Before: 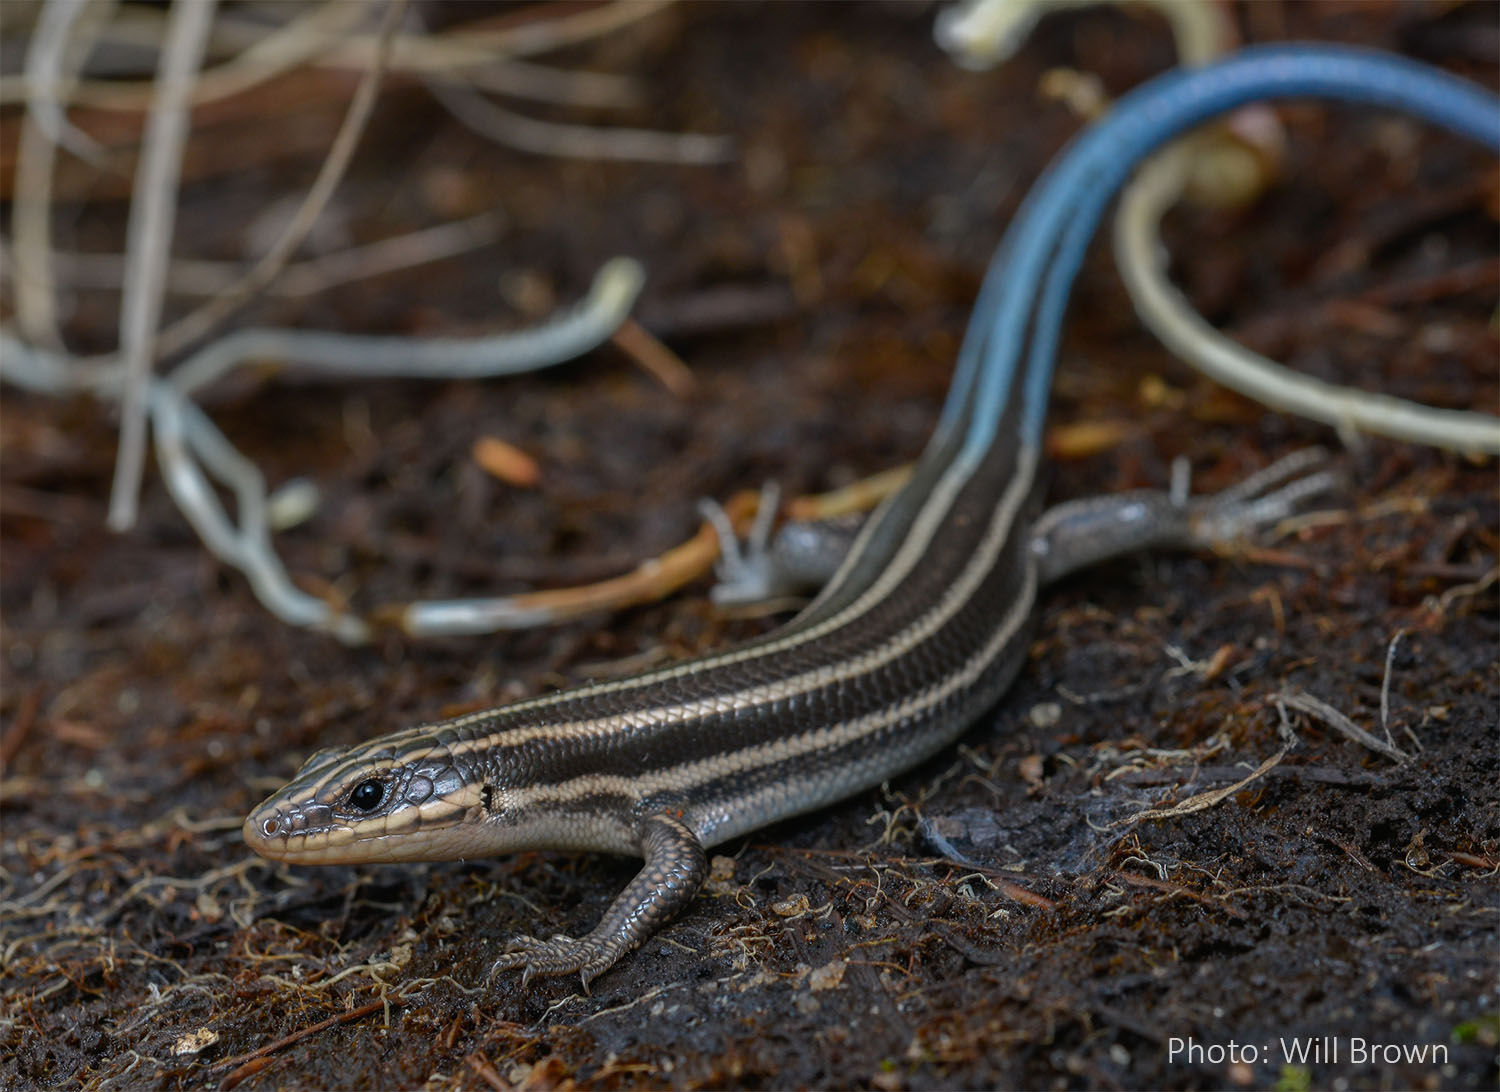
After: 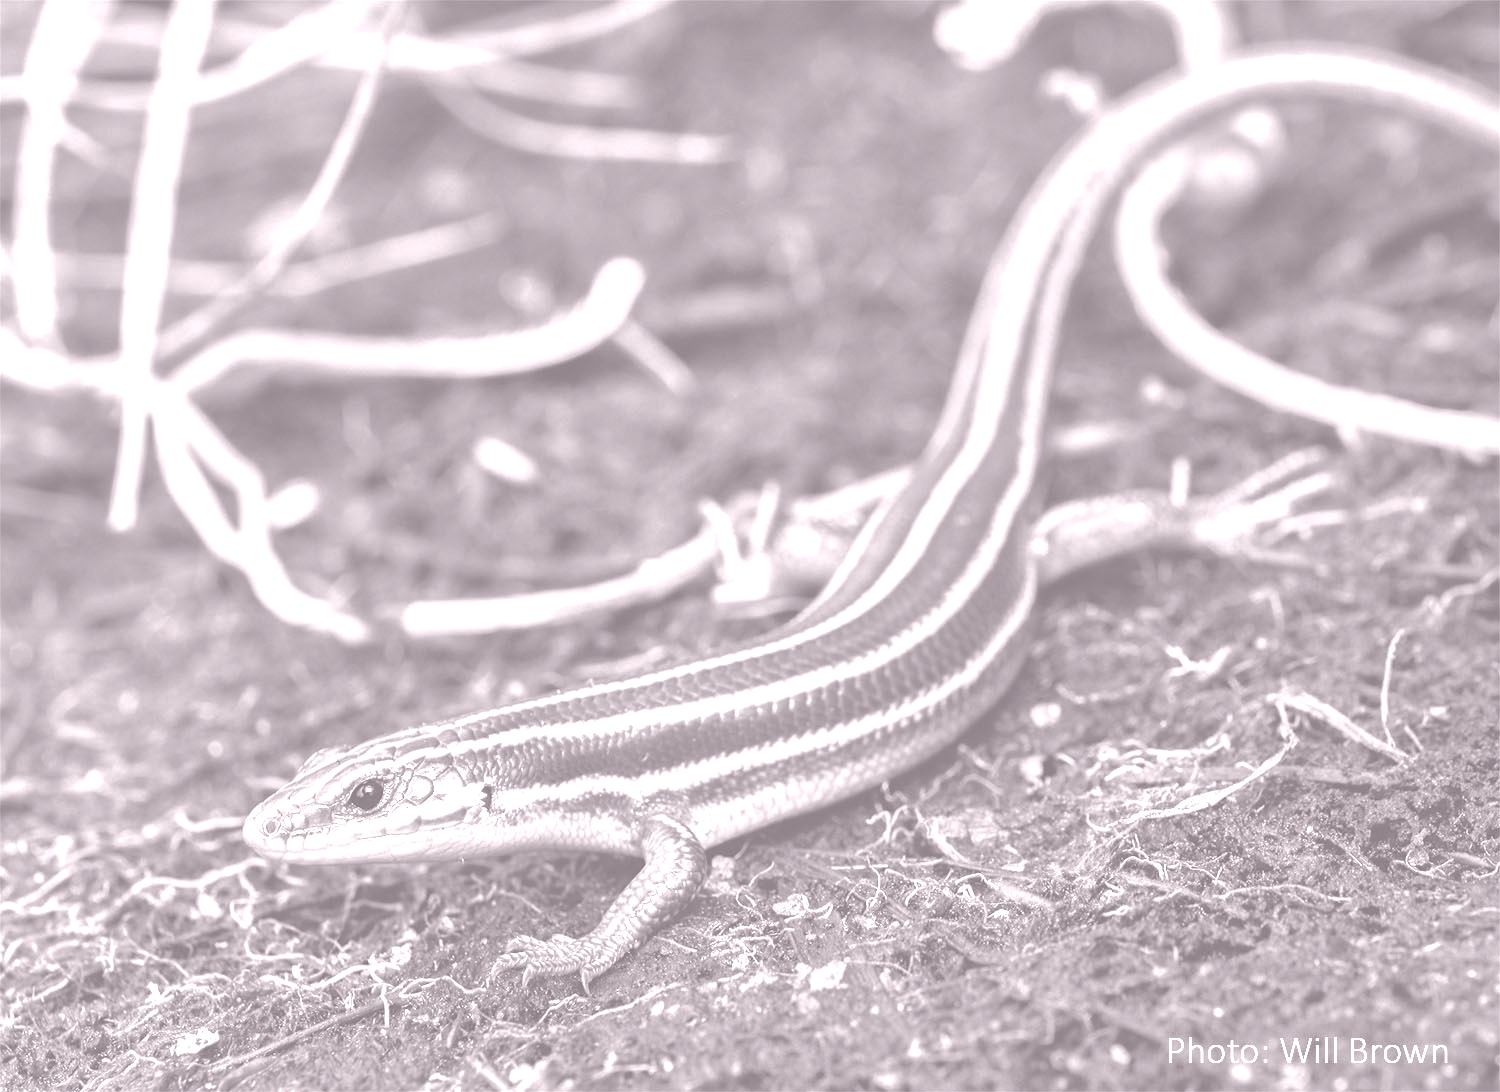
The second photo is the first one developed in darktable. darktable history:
colorize: hue 25.2°, saturation 83%, source mix 82%, lightness 79%, version 1
shadows and highlights: on, module defaults
contrast brightness saturation: contrast 0.53, brightness 0.47, saturation -1
